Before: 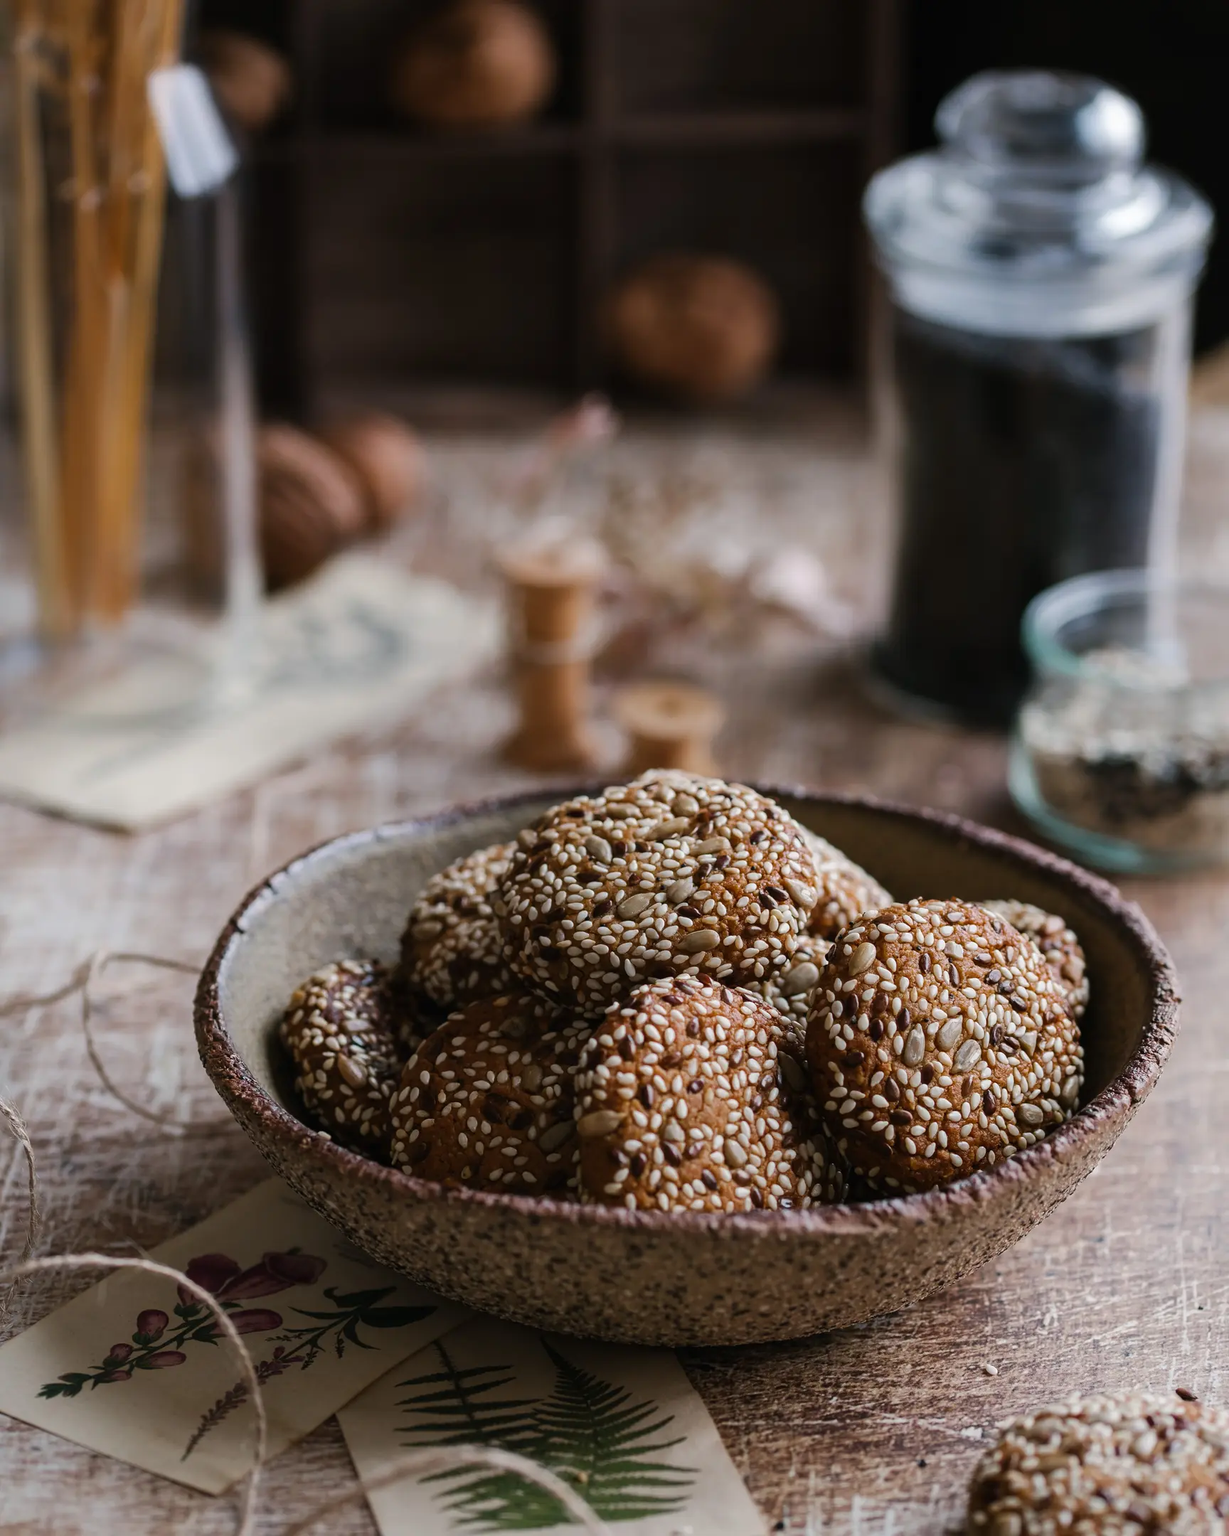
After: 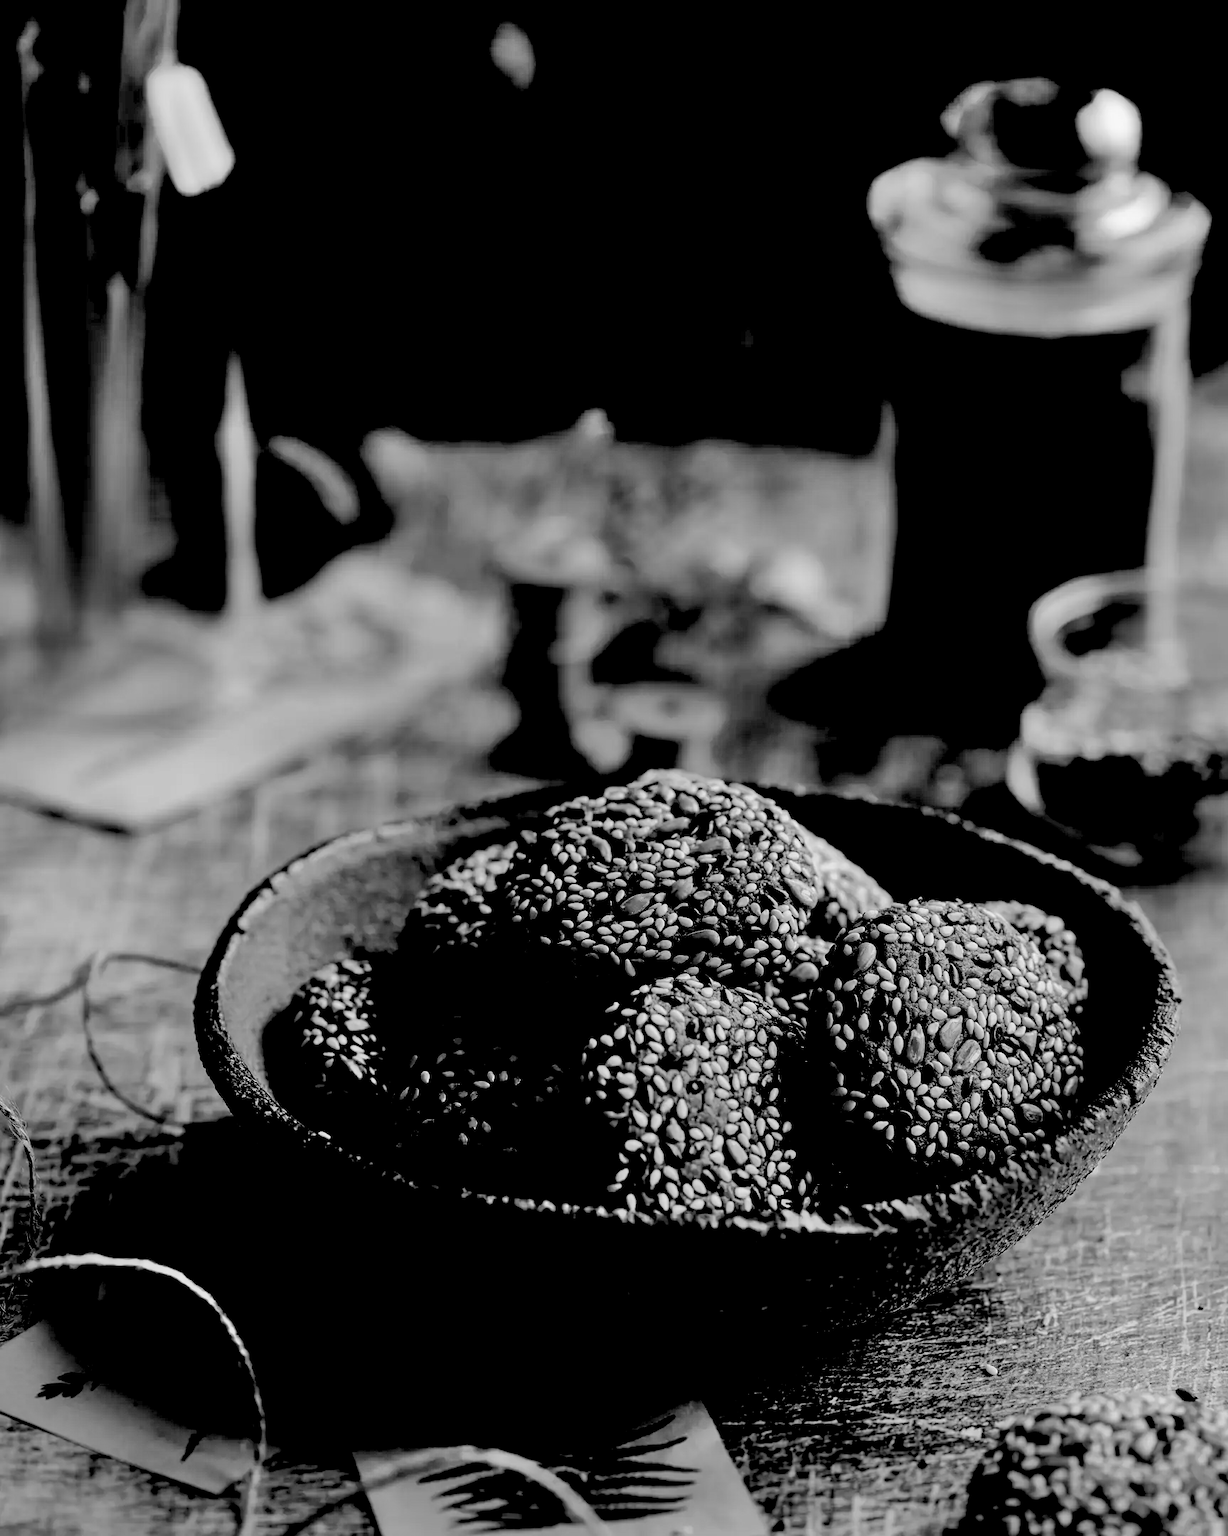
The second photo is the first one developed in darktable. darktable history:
exposure: black level correction 0.1, exposure -0.092 EV, compensate highlight preservation false
monochrome: on, module defaults
shadows and highlights: low approximation 0.01, soften with gaussian
